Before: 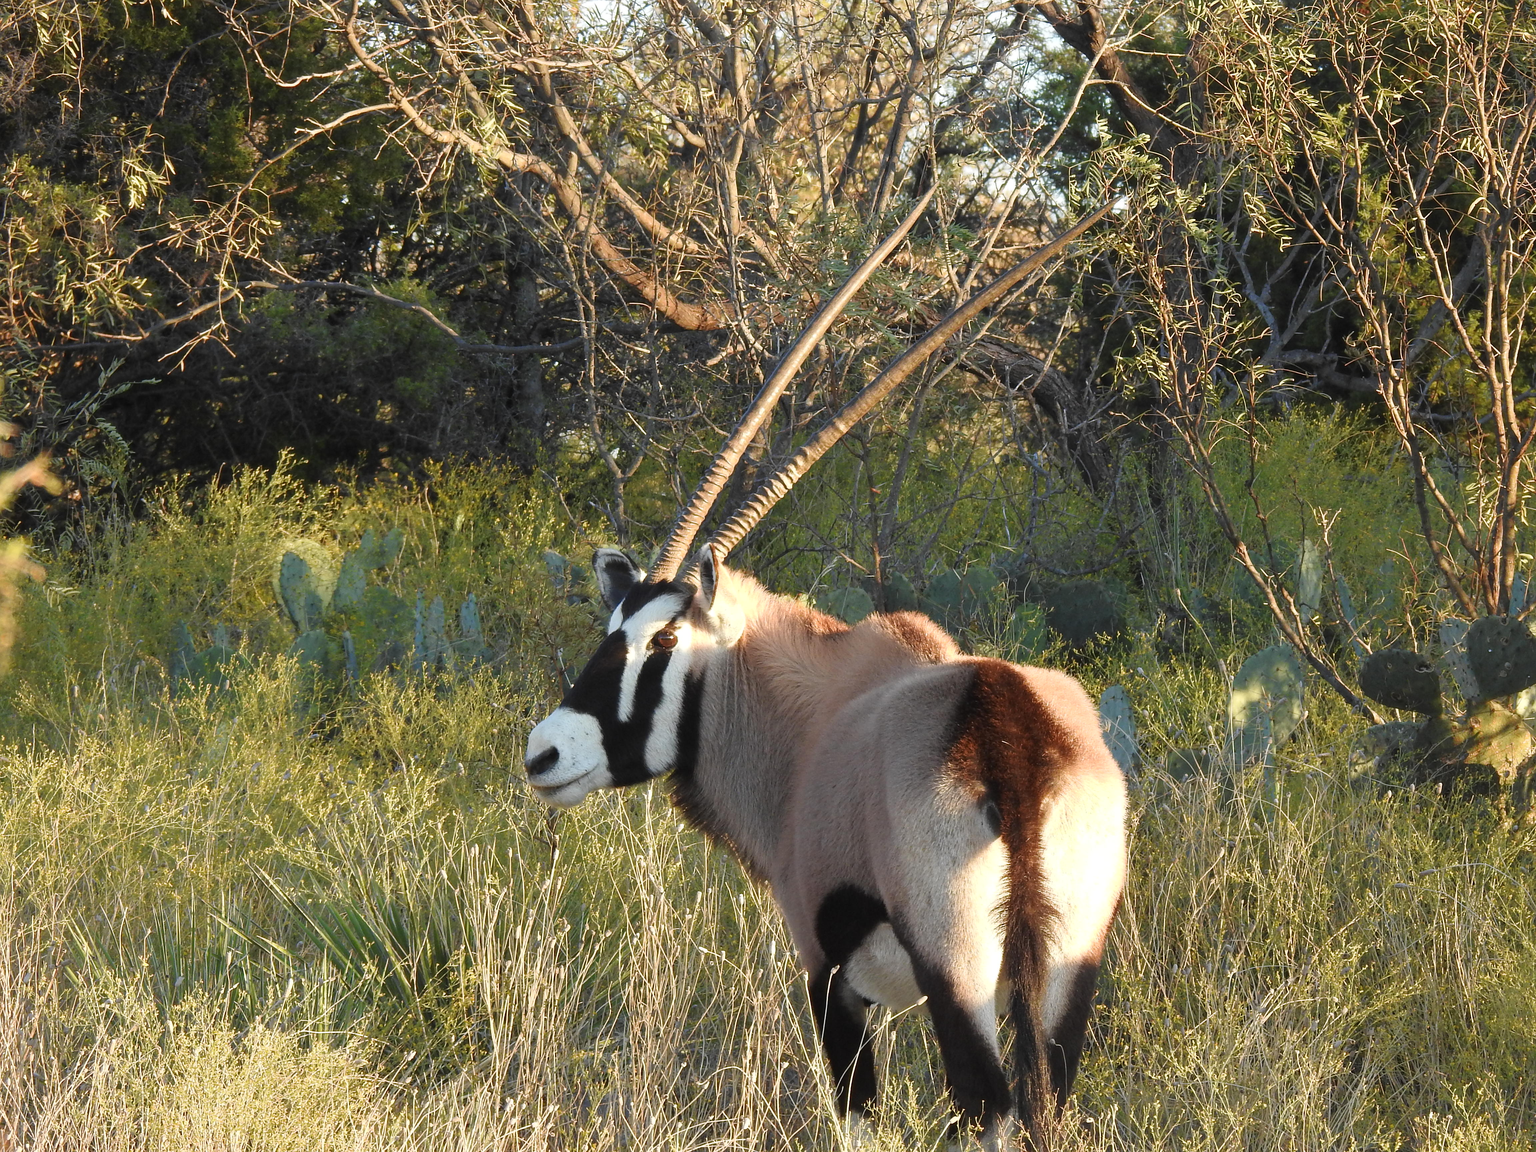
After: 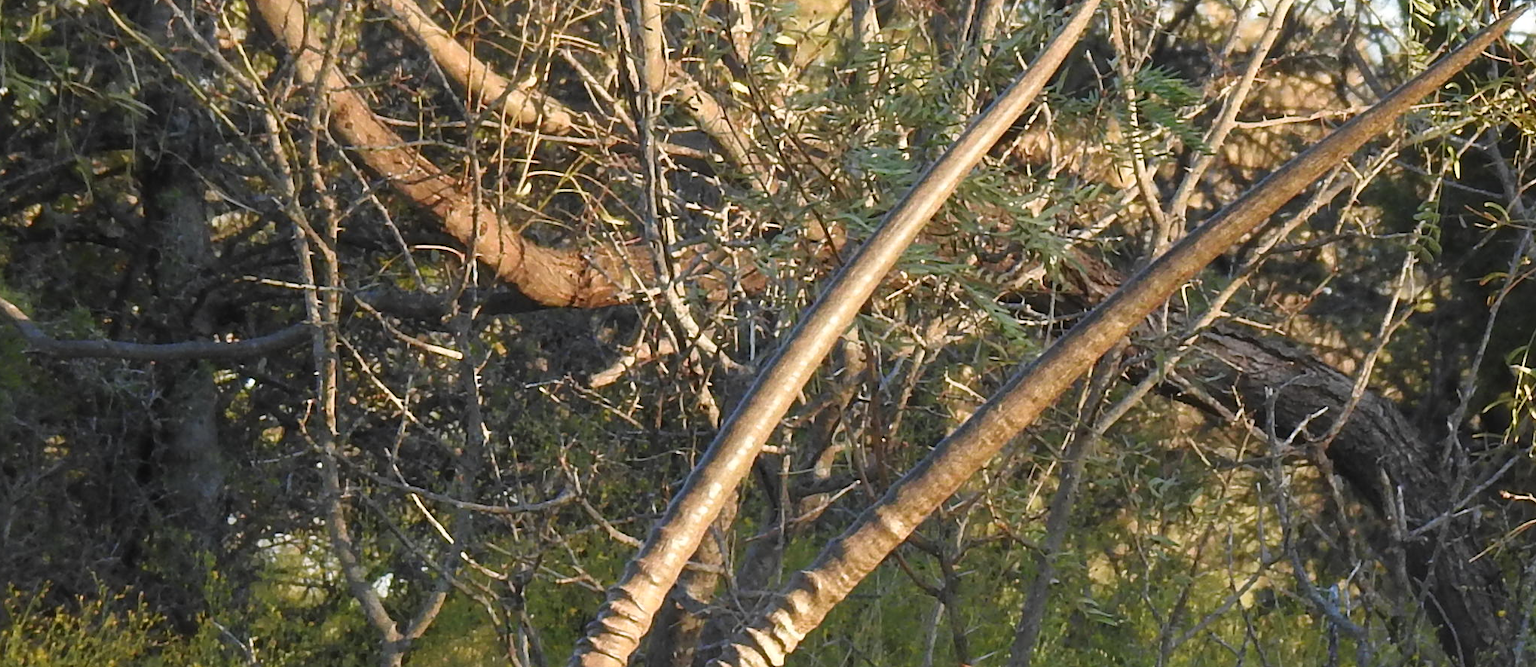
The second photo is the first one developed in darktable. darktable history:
color zones: mix 25.94%
crop: left 29.027%, top 16.871%, right 26.734%, bottom 57.501%
